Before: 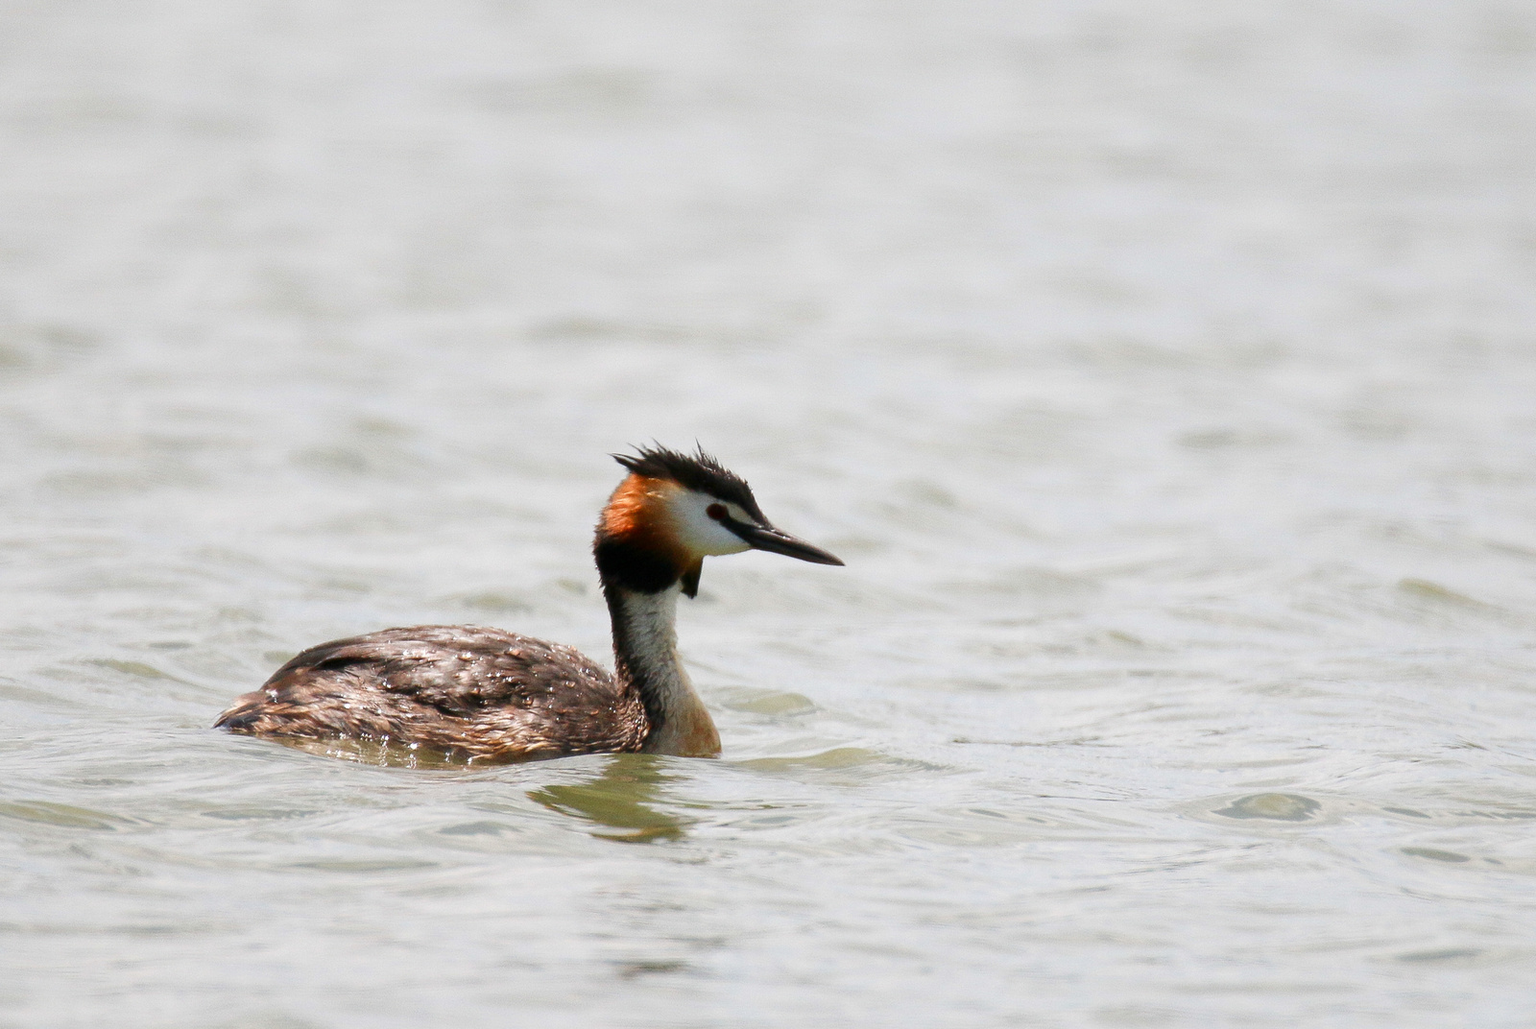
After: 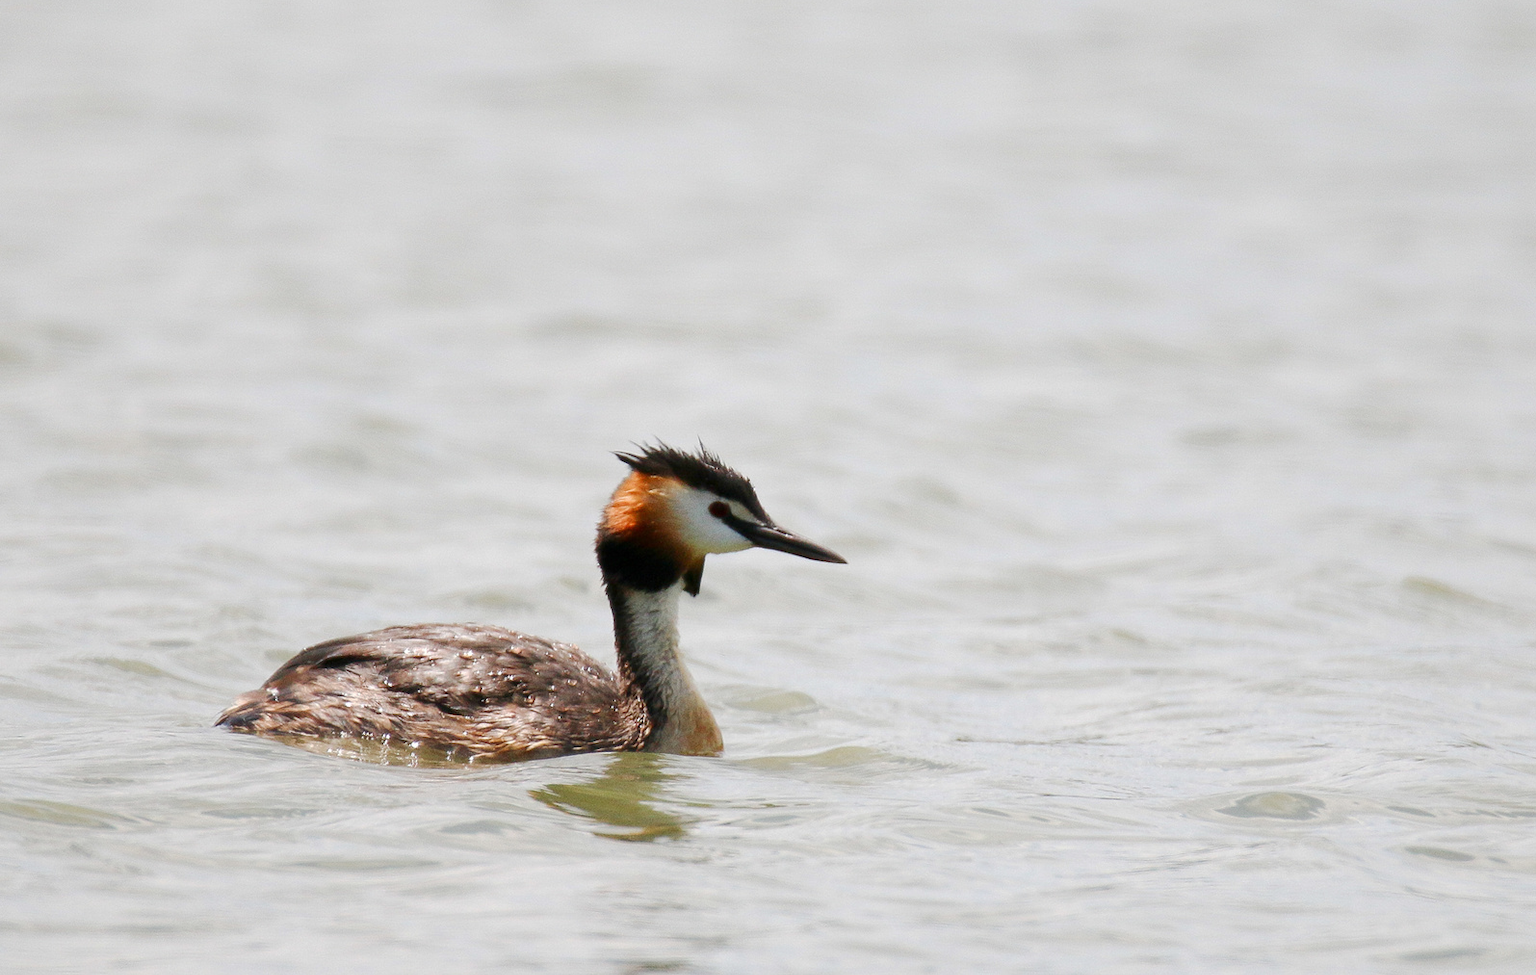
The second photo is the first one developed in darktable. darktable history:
crop: top 0.463%, right 0.257%, bottom 4.999%
base curve: curves: ch0 [(0, 0) (0.262, 0.32) (0.722, 0.705) (1, 1)], preserve colors none
